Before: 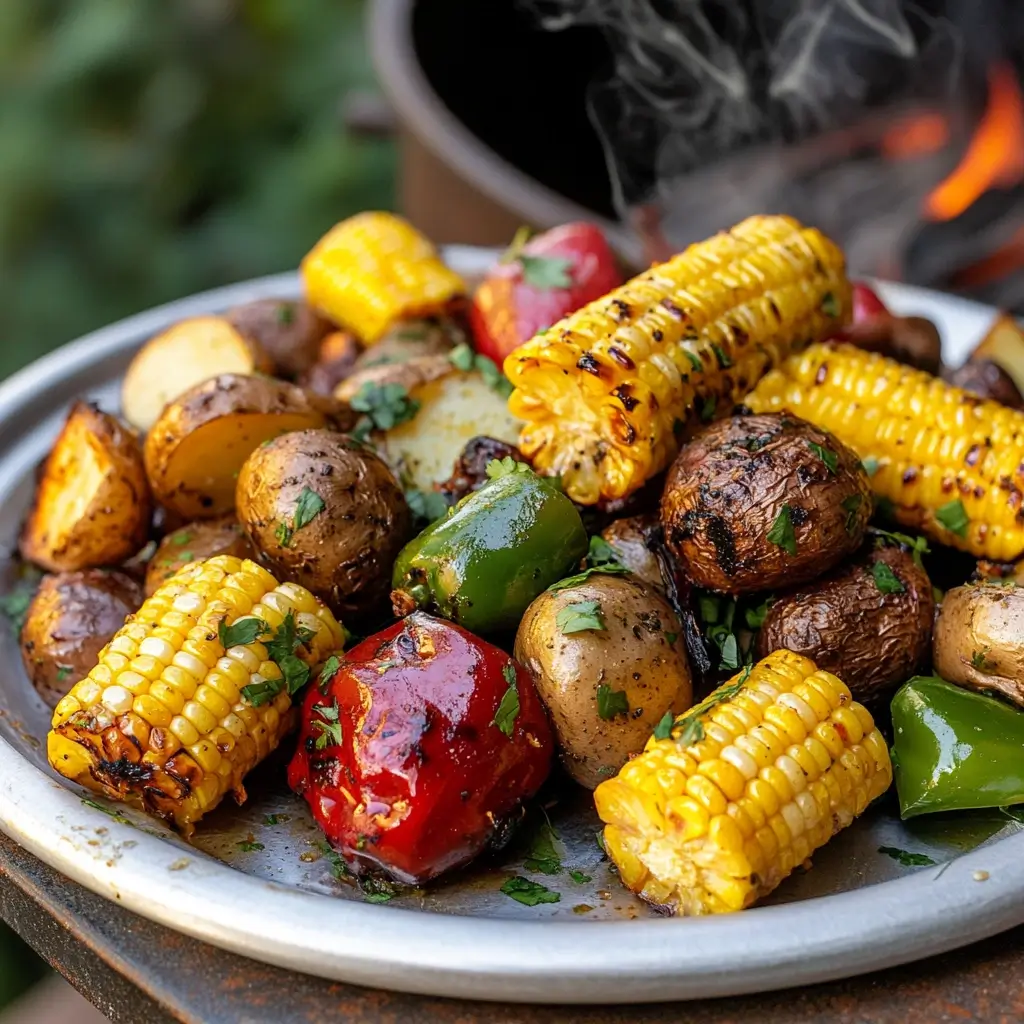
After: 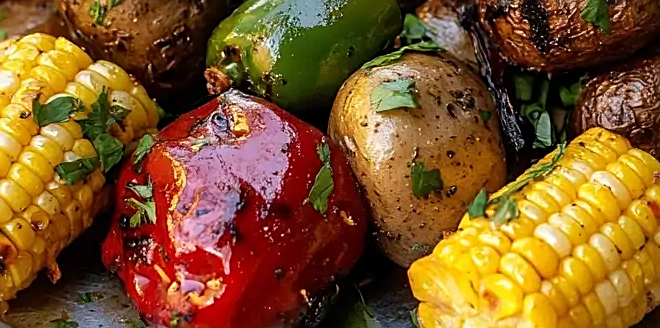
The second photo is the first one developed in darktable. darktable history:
sharpen: on, module defaults
crop: left 18.232%, top 50.991%, right 17.246%, bottom 16.887%
